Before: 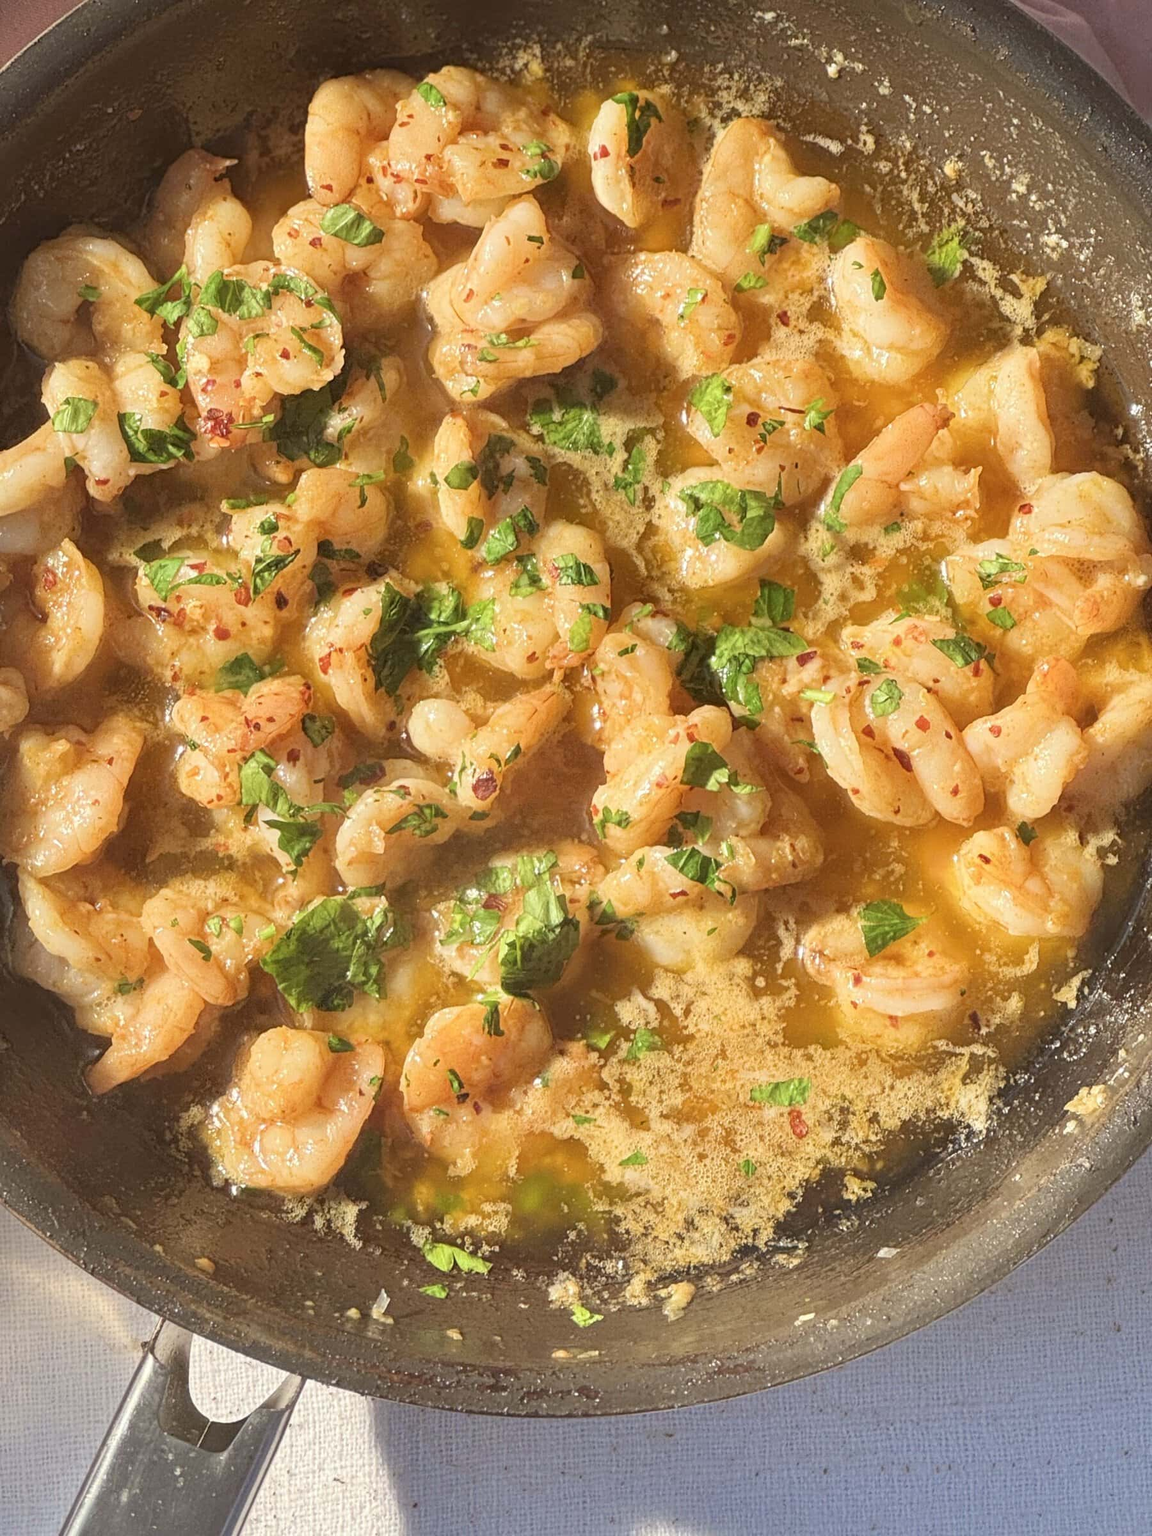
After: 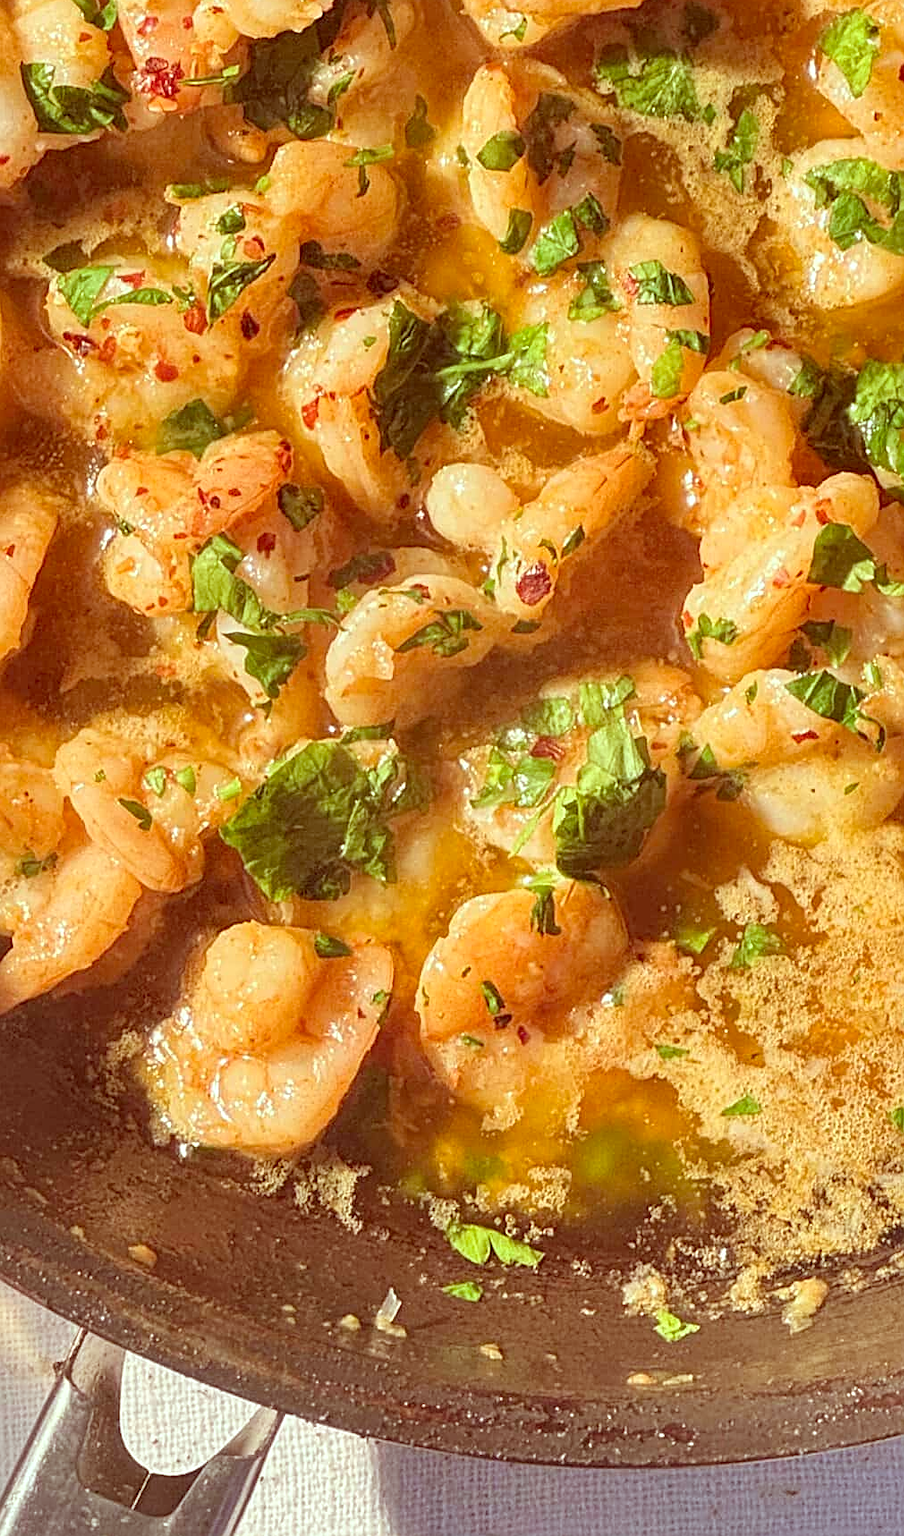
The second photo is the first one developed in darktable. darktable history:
crop: left 8.983%, top 23.954%, right 34.823%, bottom 4.486%
color correction: highlights a* -7.28, highlights b* -0.185, shadows a* 20.67, shadows b* 11.04
sharpen: on, module defaults
local contrast: highlights 102%, shadows 101%, detail 119%, midtone range 0.2
